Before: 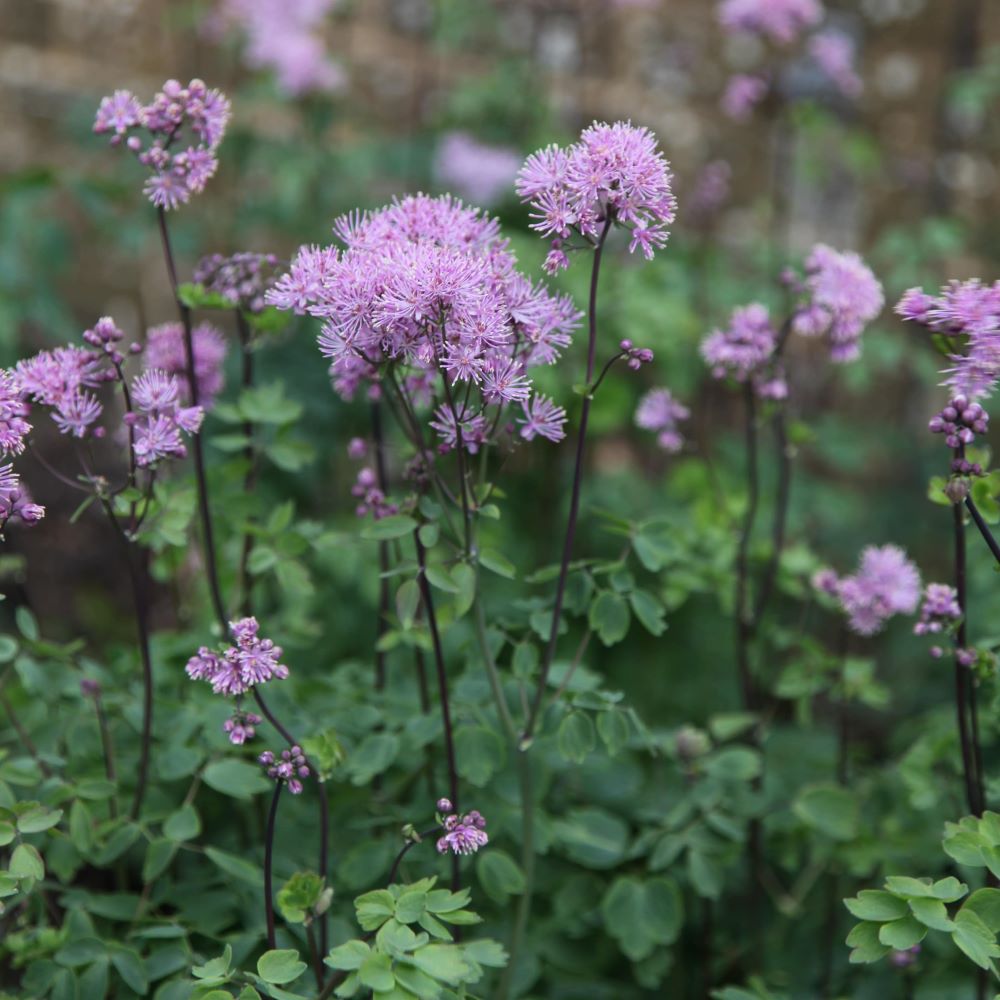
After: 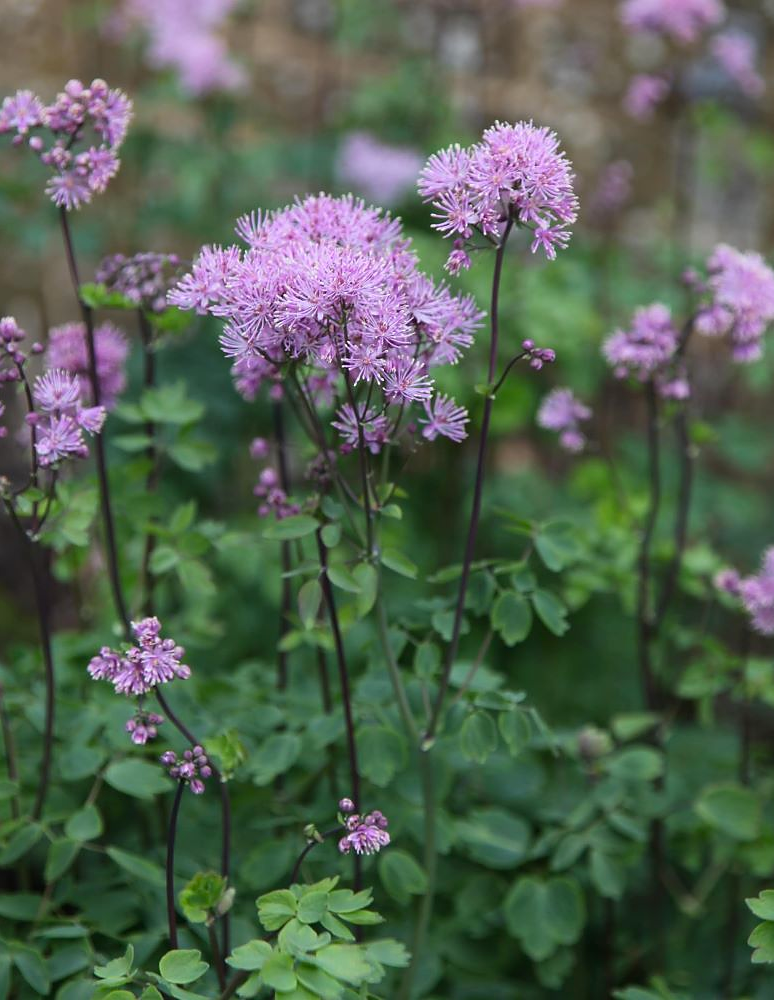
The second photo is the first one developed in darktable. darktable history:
crop: left 9.88%, right 12.664%
color balance: output saturation 110%
sharpen: radius 0.969, amount 0.604
